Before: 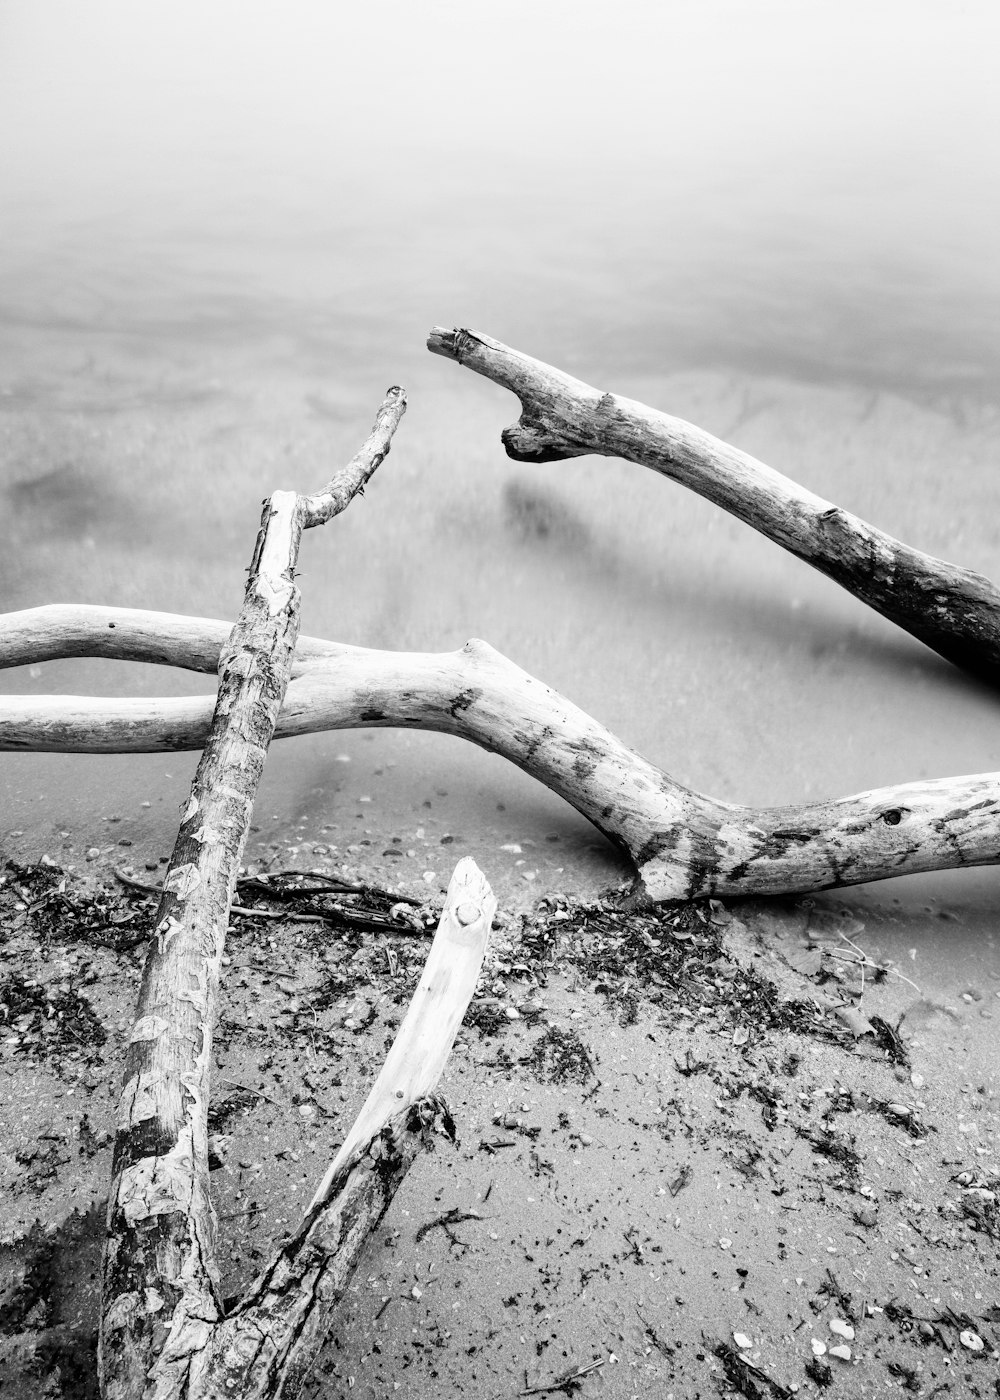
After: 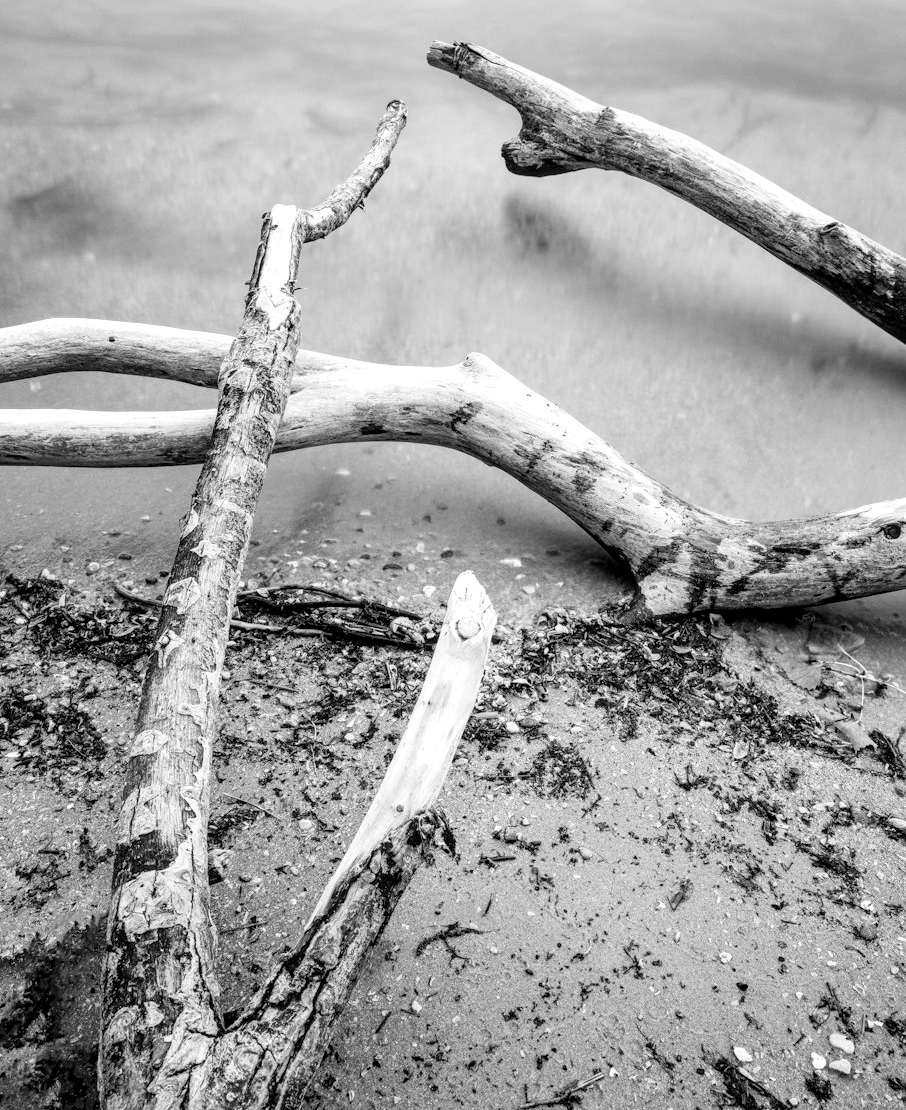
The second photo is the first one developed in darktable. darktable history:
local contrast: detail 130%
tone equalizer: edges refinement/feathering 500, mask exposure compensation -1.57 EV, preserve details no
crop: top 20.454%, right 9.364%, bottom 0.252%
